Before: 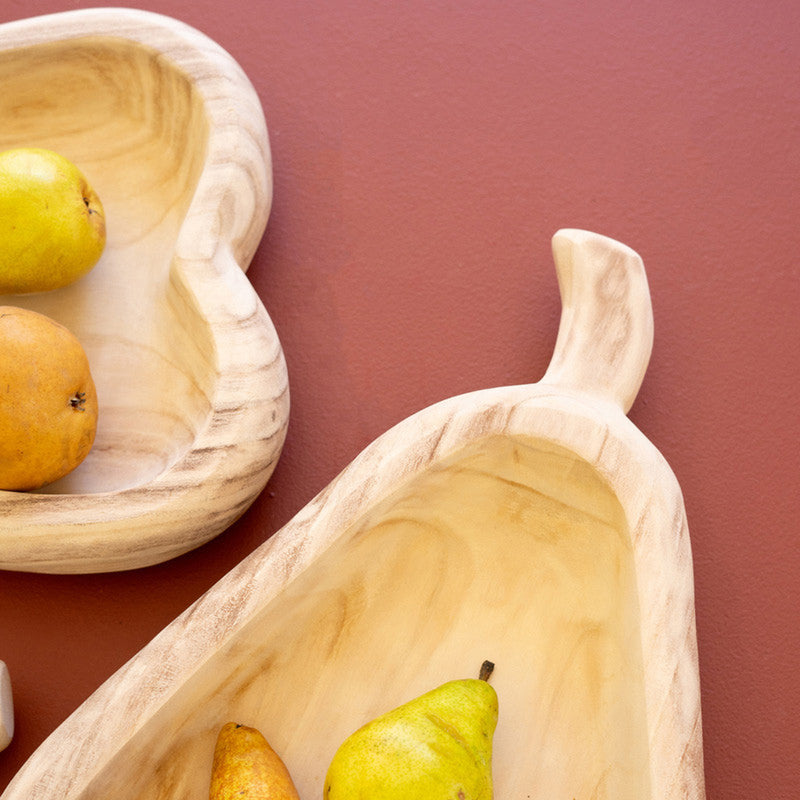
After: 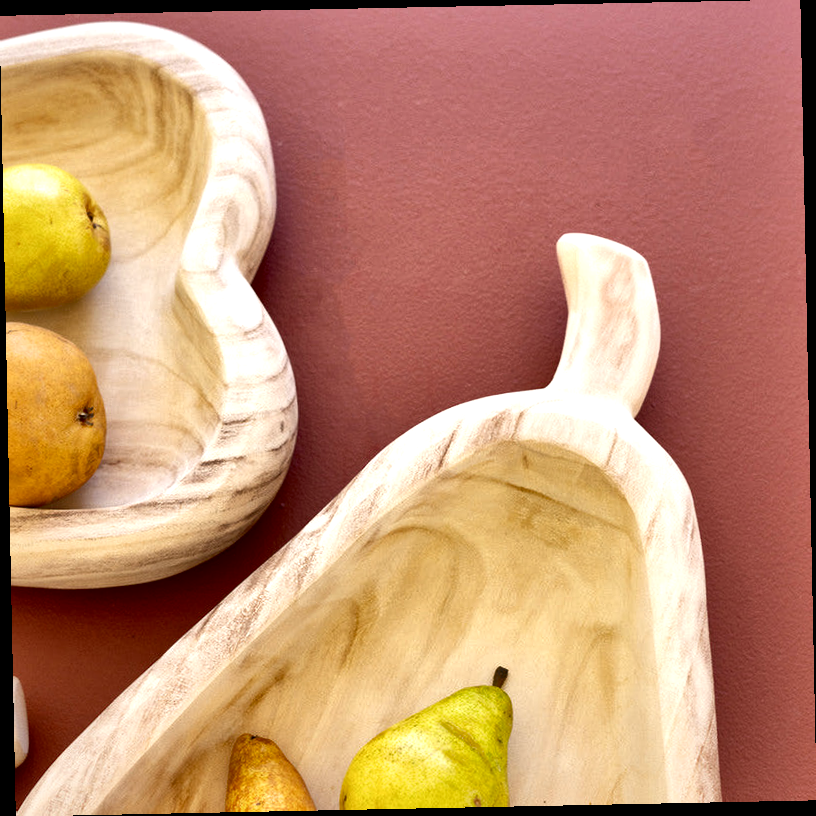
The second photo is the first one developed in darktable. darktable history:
white balance: red 0.988, blue 1.017
shadows and highlights: shadows 35, highlights -35, soften with gaussian
local contrast: mode bilateral grid, contrast 44, coarseness 69, detail 214%, midtone range 0.2
rotate and perspective: rotation -1.17°, automatic cropping off
